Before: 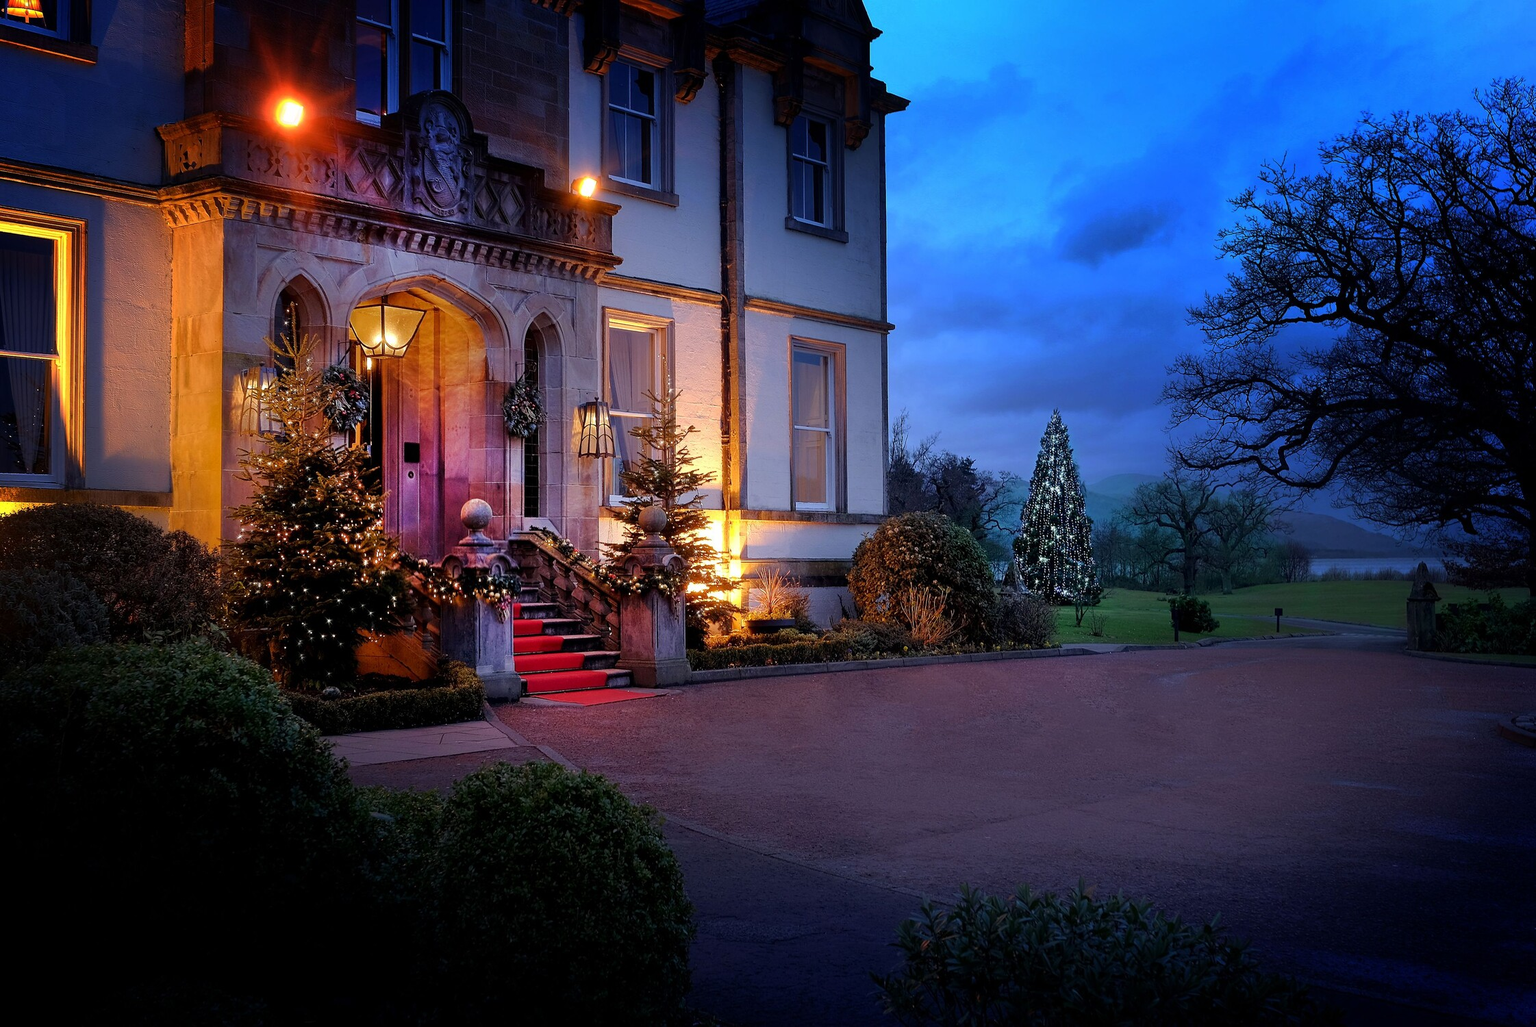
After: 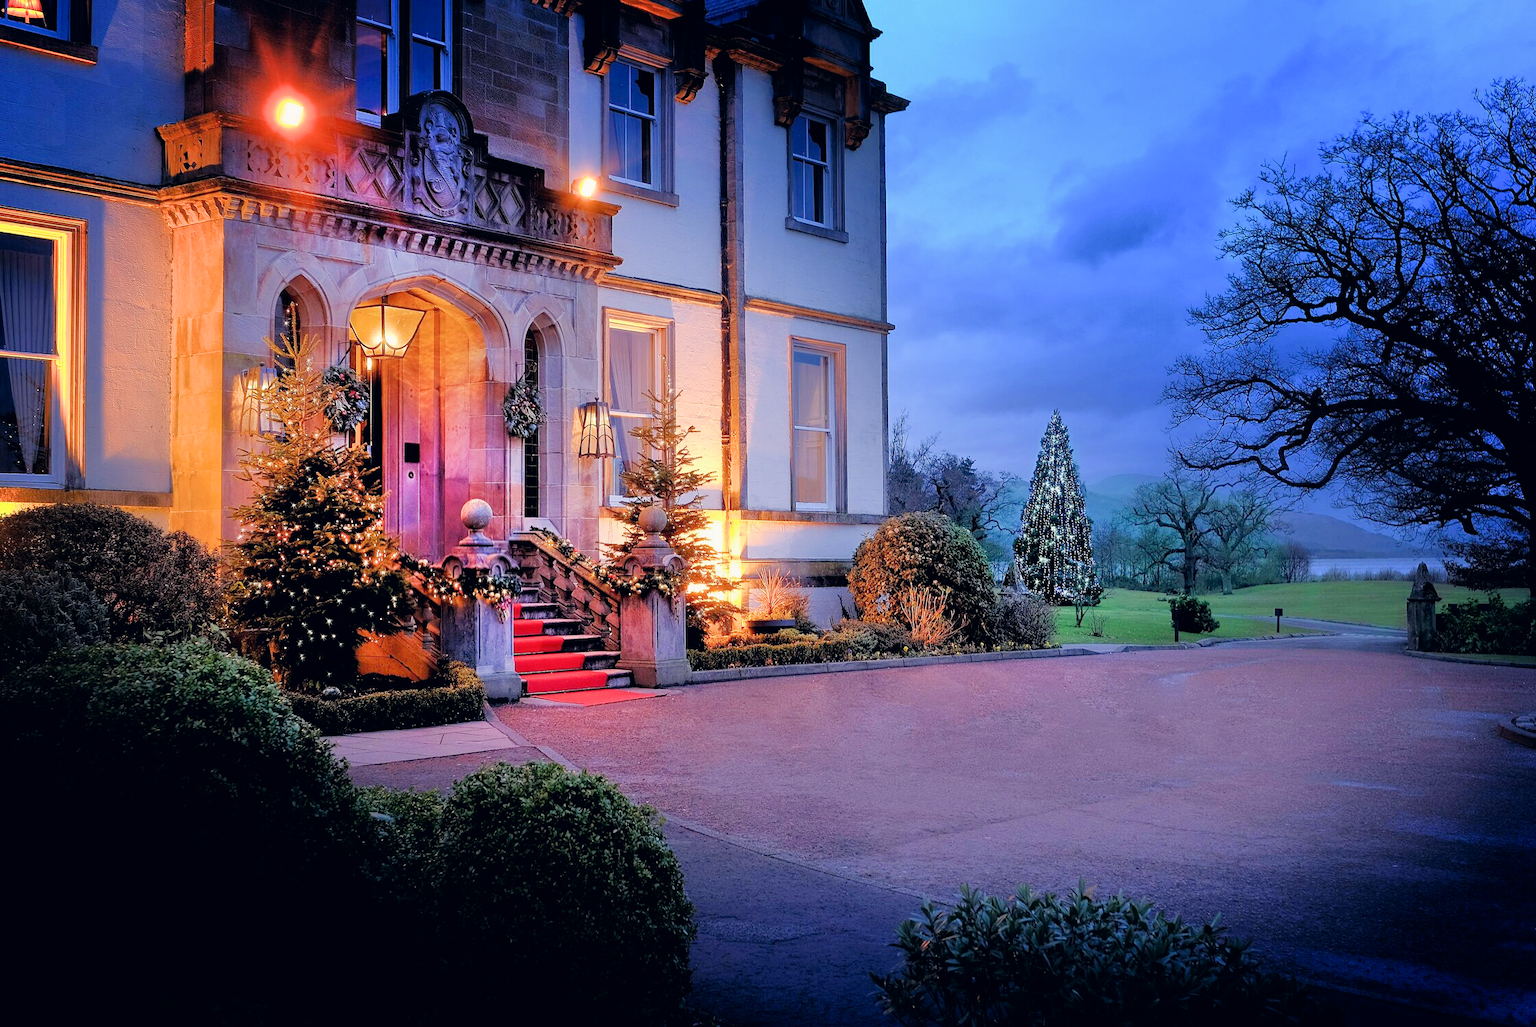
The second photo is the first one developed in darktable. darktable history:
exposure: black level correction 0, exposure 1 EV, compensate exposure bias true, compensate highlight preservation false
color correction: highlights a* 0.207, highlights b* 2.7, shadows a* -0.874, shadows b* -4.78
filmic rgb: hardness 4.17
tone equalizer: -7 EV 0.15 EV, -6 EV 0.6 EV, -5 EV 1.15 EV, -4 EV 1.33 EV, -3 EV 1.15 EV, -2 EV 0.6 EV, -1 EV 0.15 EV, mask exposure compensation -0.5 EV
